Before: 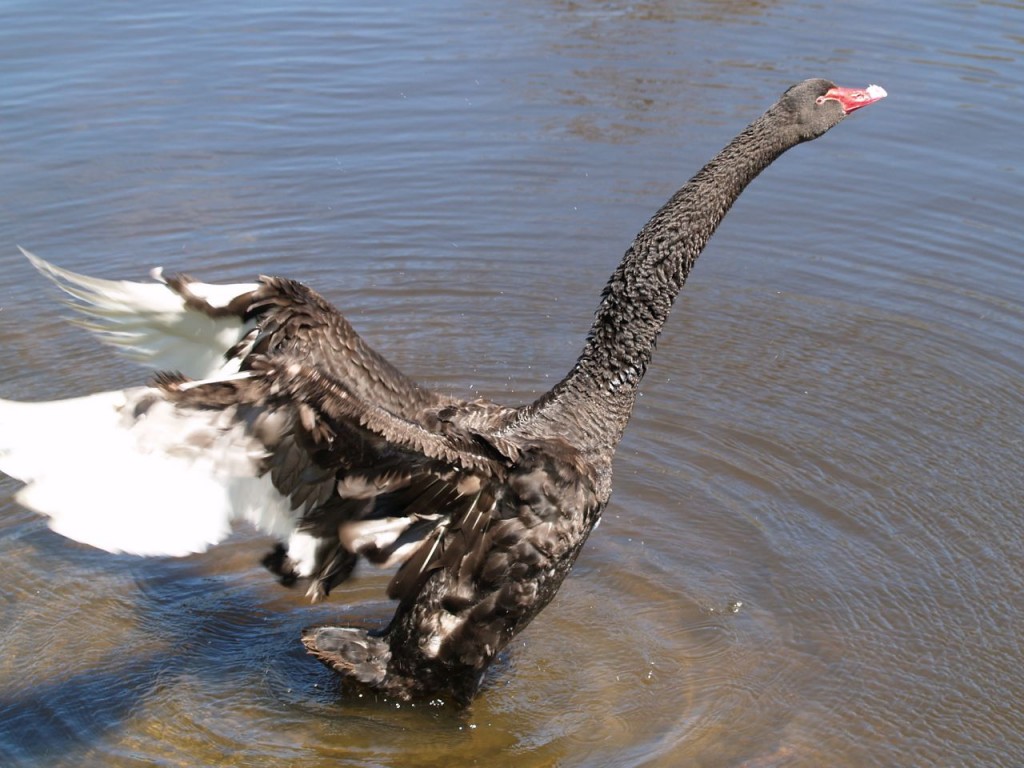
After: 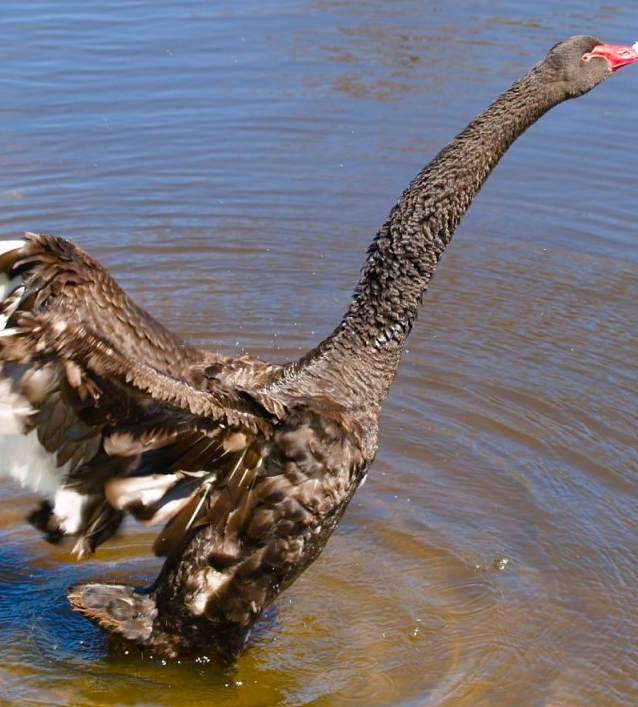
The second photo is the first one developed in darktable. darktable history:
color balance rgb: perceptual saturation grading › global saturation 20%, perceptual saturation grading › highlights -25%, perceptual saturation grading › shadows 50.52%, global vibrance 40.24%
crop and rotate: left 22.918%, top 5.629%, right 14.711%, bottom 2.247%
shadows and highlights: soften with gaussian
